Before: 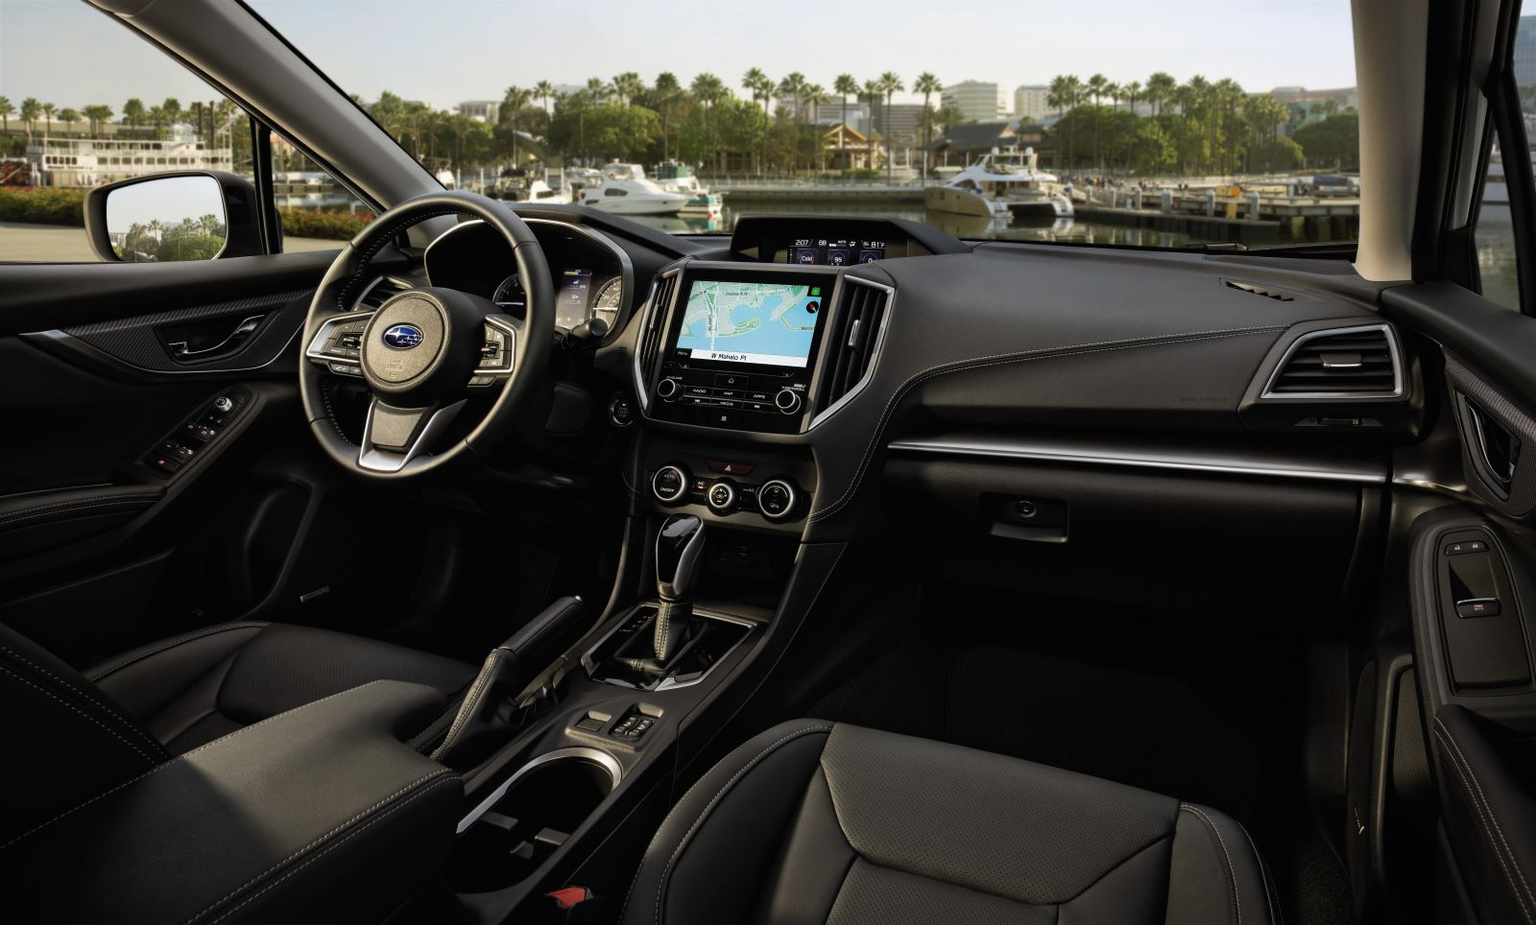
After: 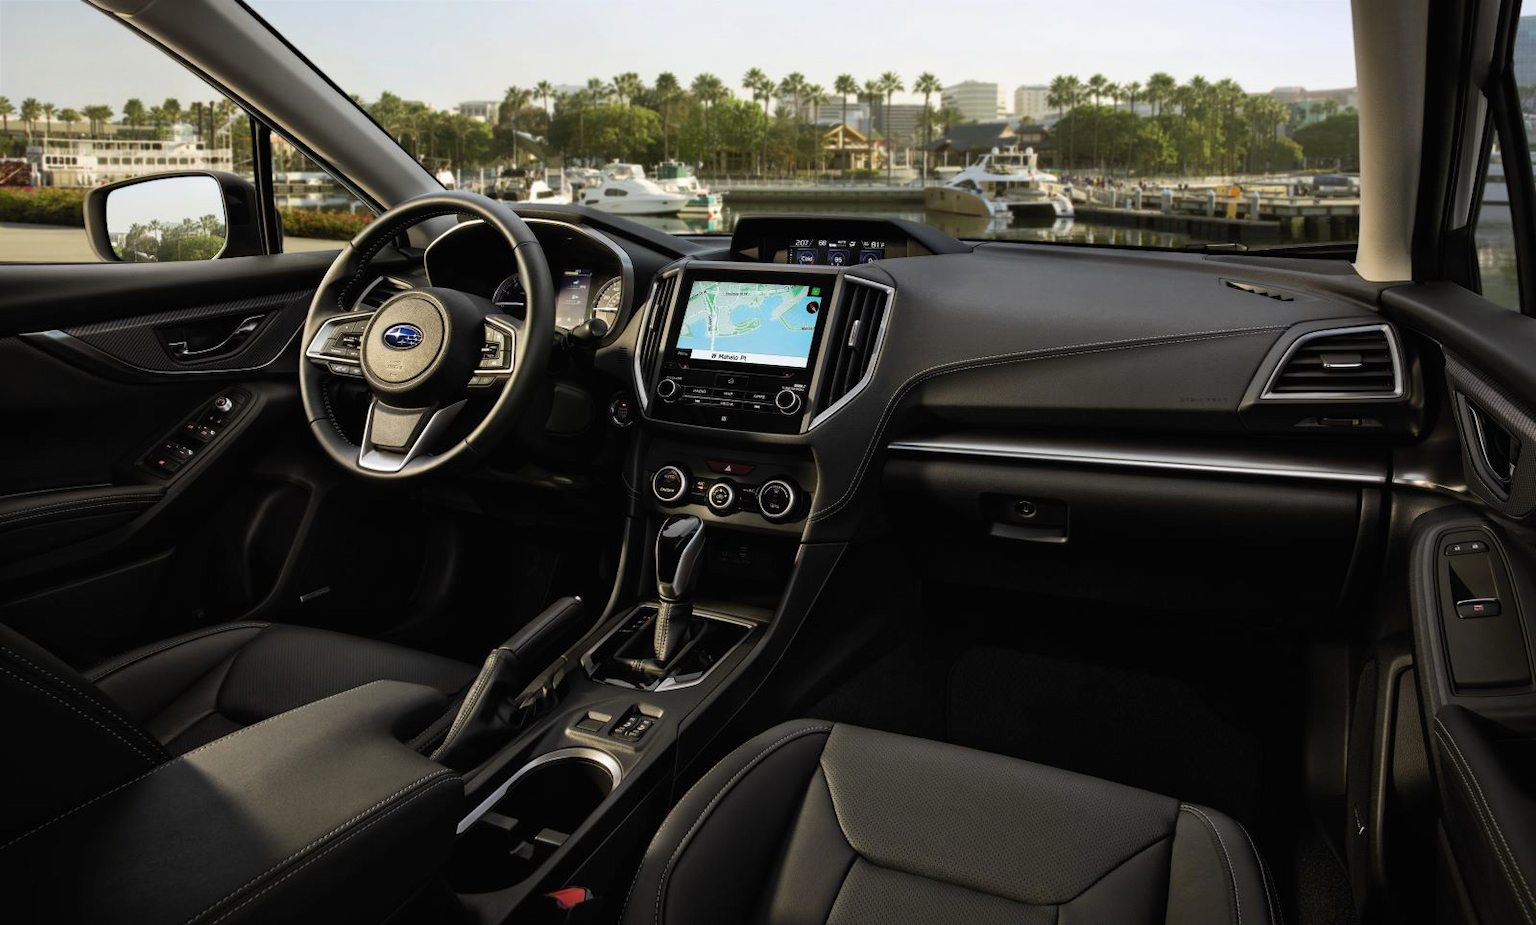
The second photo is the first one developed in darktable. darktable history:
contrast brightness saturation: contrast 0.095, brightness 0.028, saturation 0.092
